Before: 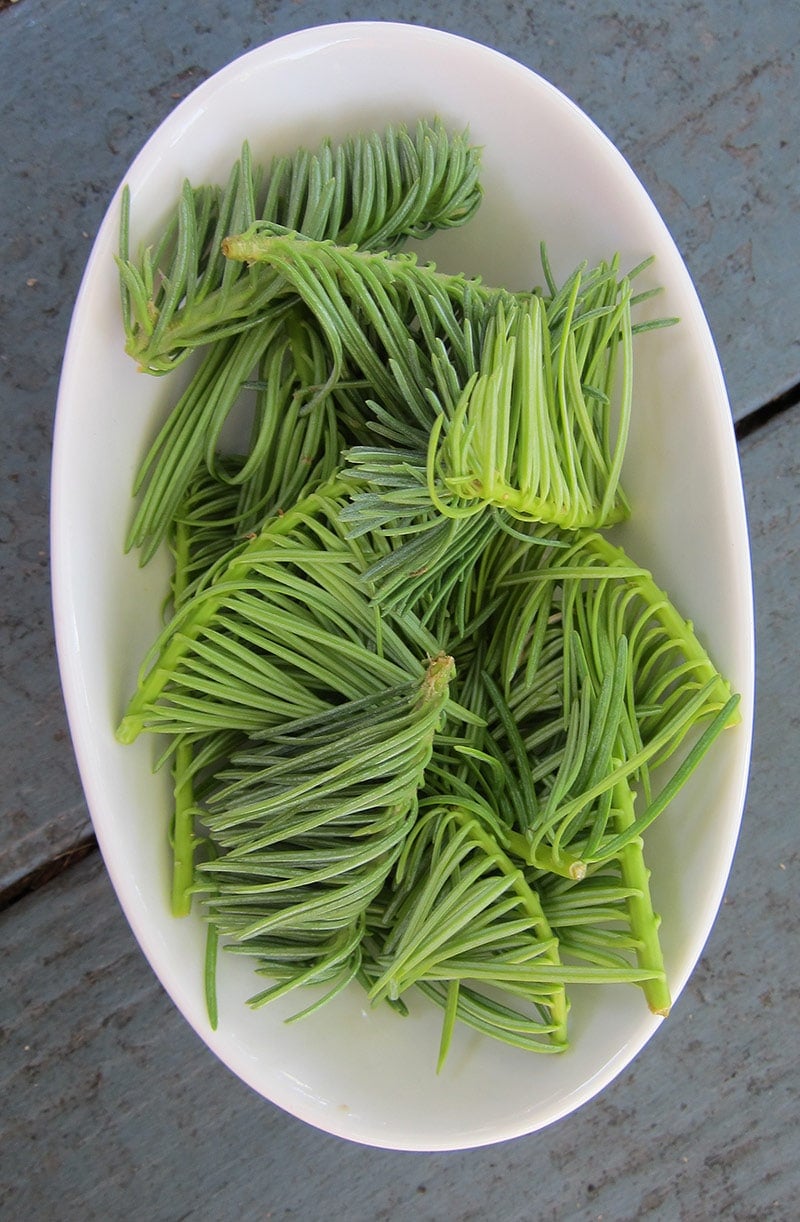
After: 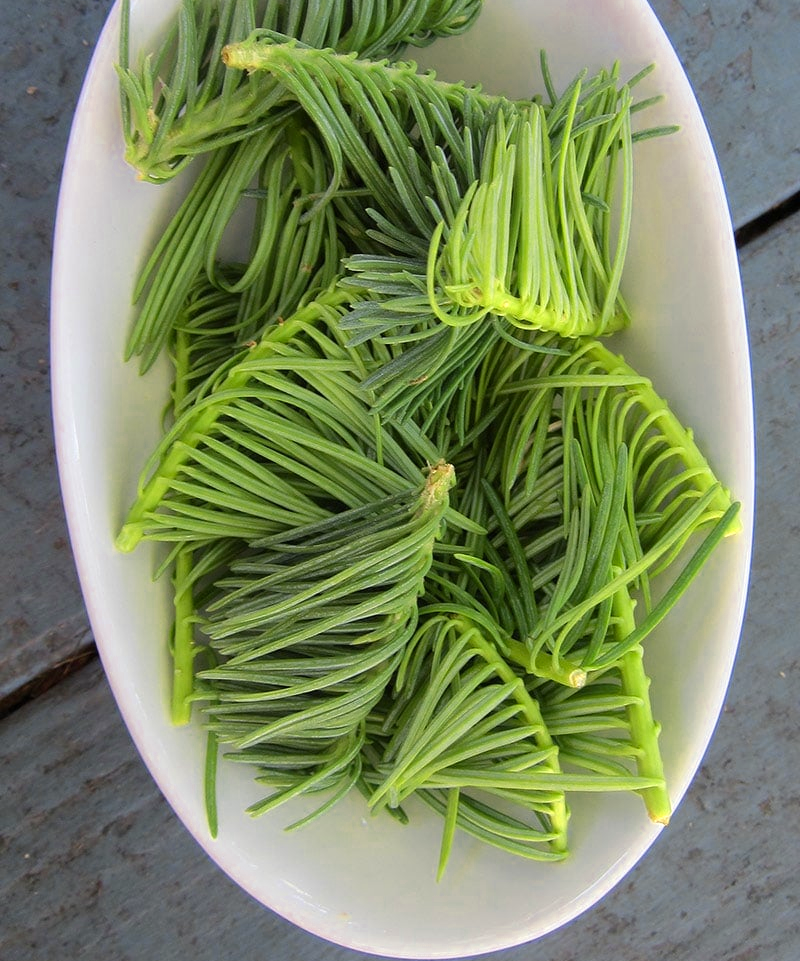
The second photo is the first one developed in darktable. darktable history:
color zones: curves: ch0 [(0.004, 0.305) (0.261, 0.623) (0.389, 0.399) (0.708, 0.571) (0.947, 0.34)]; ch1 [(0.025, 0.645) (0.229, 0.584) (0.326, 0.551) (0.484, 0.262) (0.757, 0.643)]
crop and rotate: top 15.774%, bottom 5.506%
